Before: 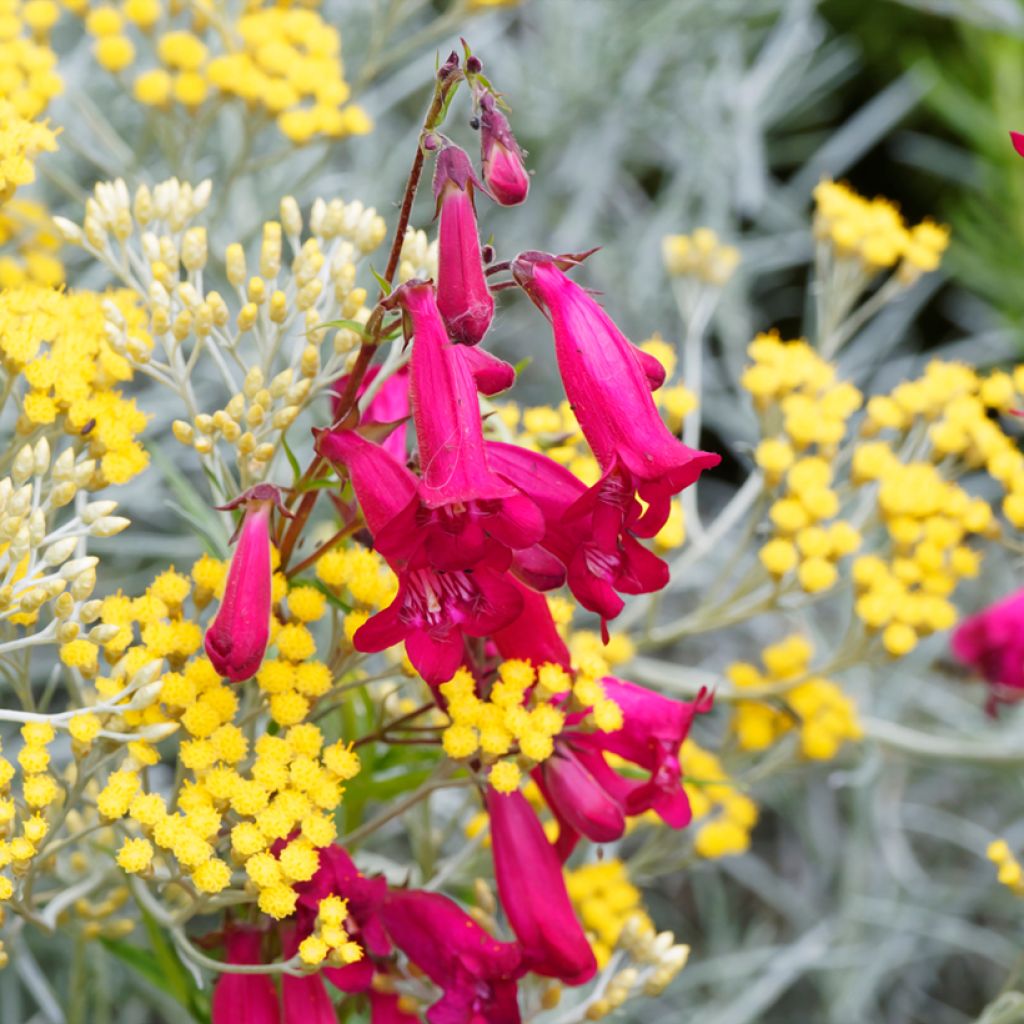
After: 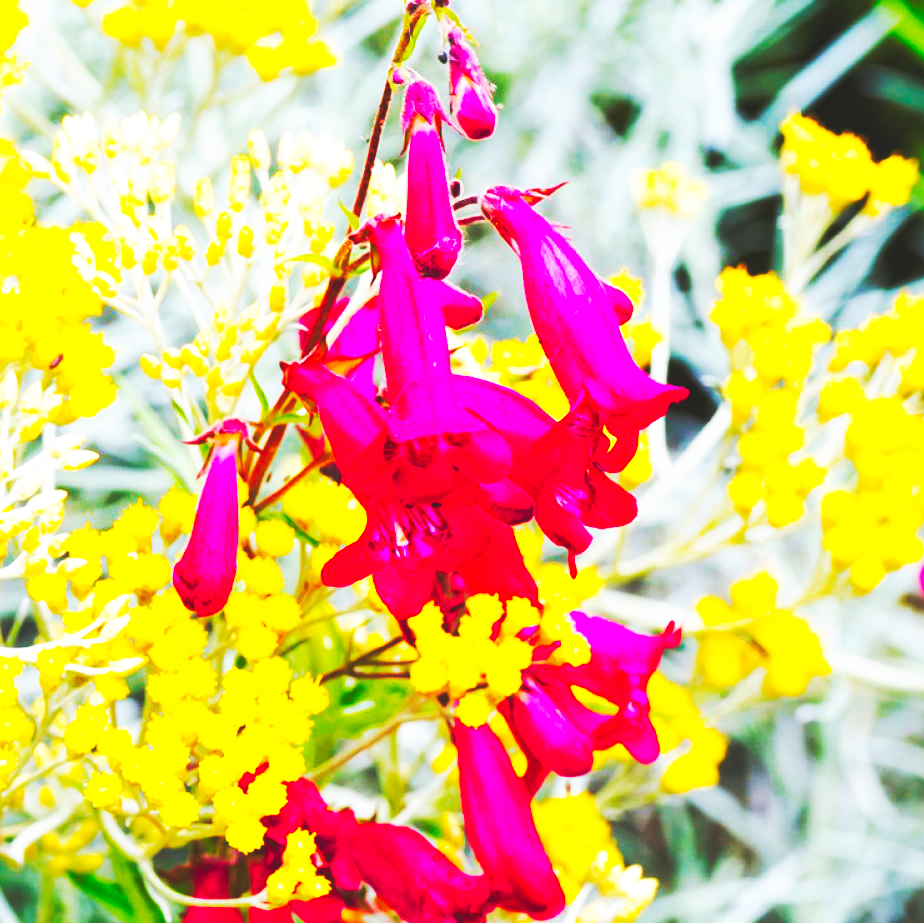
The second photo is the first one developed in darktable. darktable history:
crop: left 3.178%, top 6.494%, right 6.492%, bottom 3.324%
base curve: curves: ch0 [(0, 0.015) (0.085, 0.116) (0.134, 0.298) (0.19, 0.545) (0.296, 0.764) (0.599, 0.982) (1, 1)], preserve colors none
color balance rgb: perceptual saturation grading › global saturation 36.277%, perceptual saturation grading › shadows 35.297%, perceptual brilliance grading › global brilliance 2.666%, perceptual brilliance grading › highlights -2.534%, perceptual brilliance grading › shadows 2.707%, global vibrance 20%
